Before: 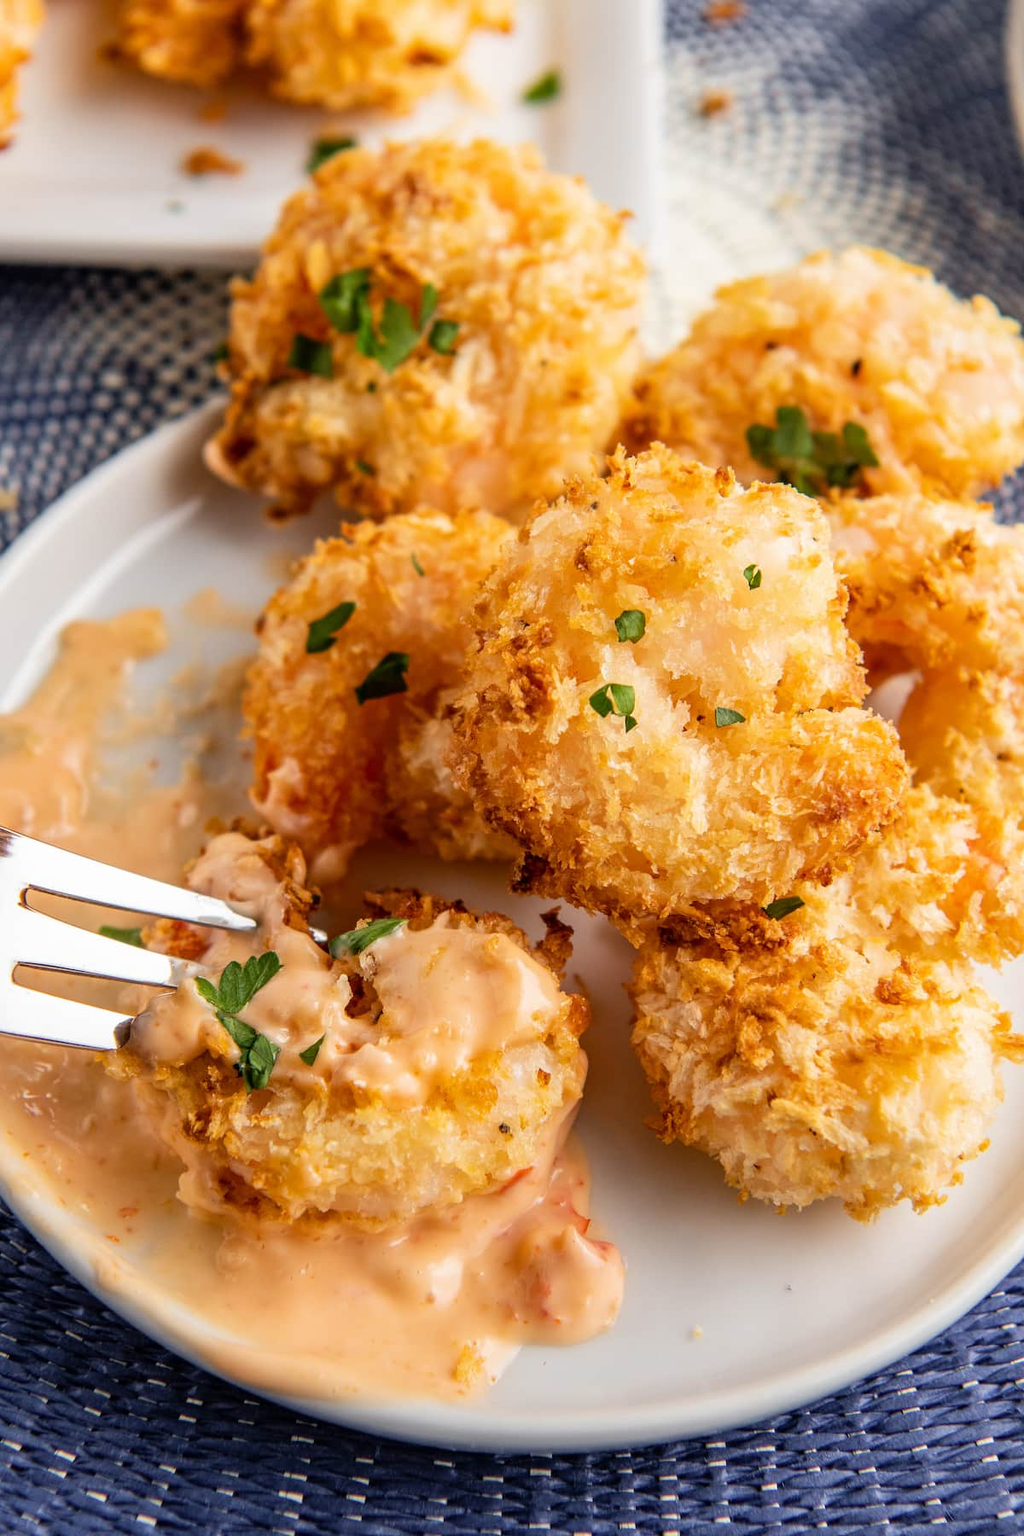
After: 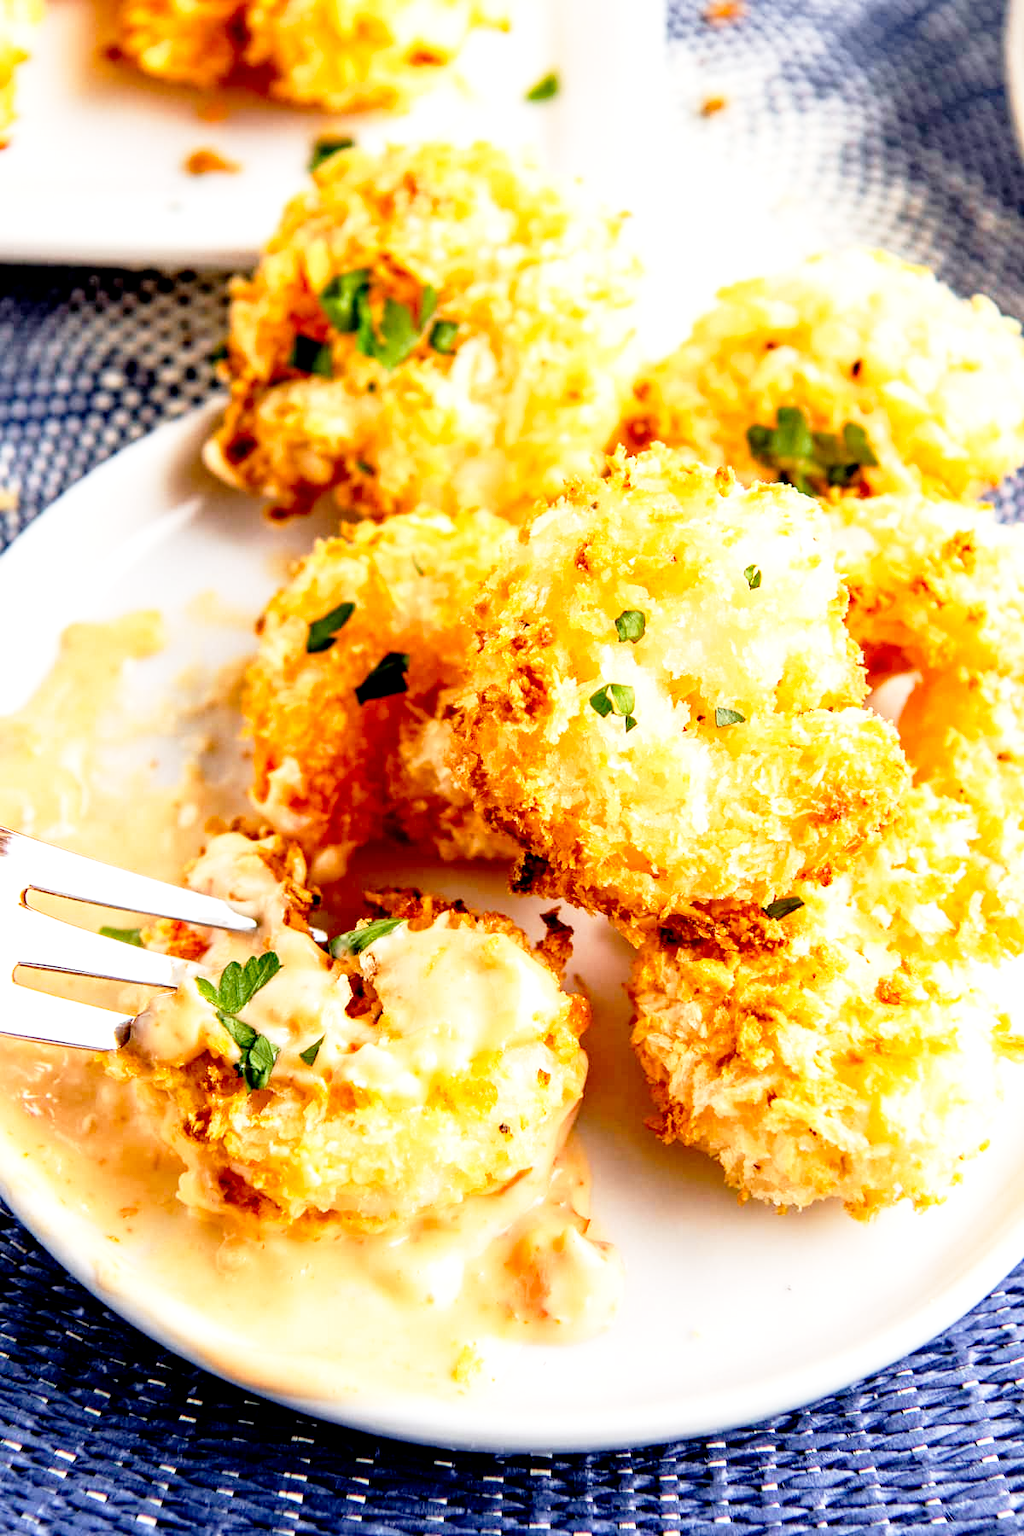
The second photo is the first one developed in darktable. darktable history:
exposure: black level correction 0.008, exposure 0.098 EV, compensate highlight preservation false
base curve: curves: ch0 [(0, 0) (0.012, 0.01) (0.073, 0.168) (0.31, 0.711) (0.645, 0.957) (1, 1)], preserve colors none
local contrast: highlights 104%, shadows 101%, detail 119%, midtone range 0.2
